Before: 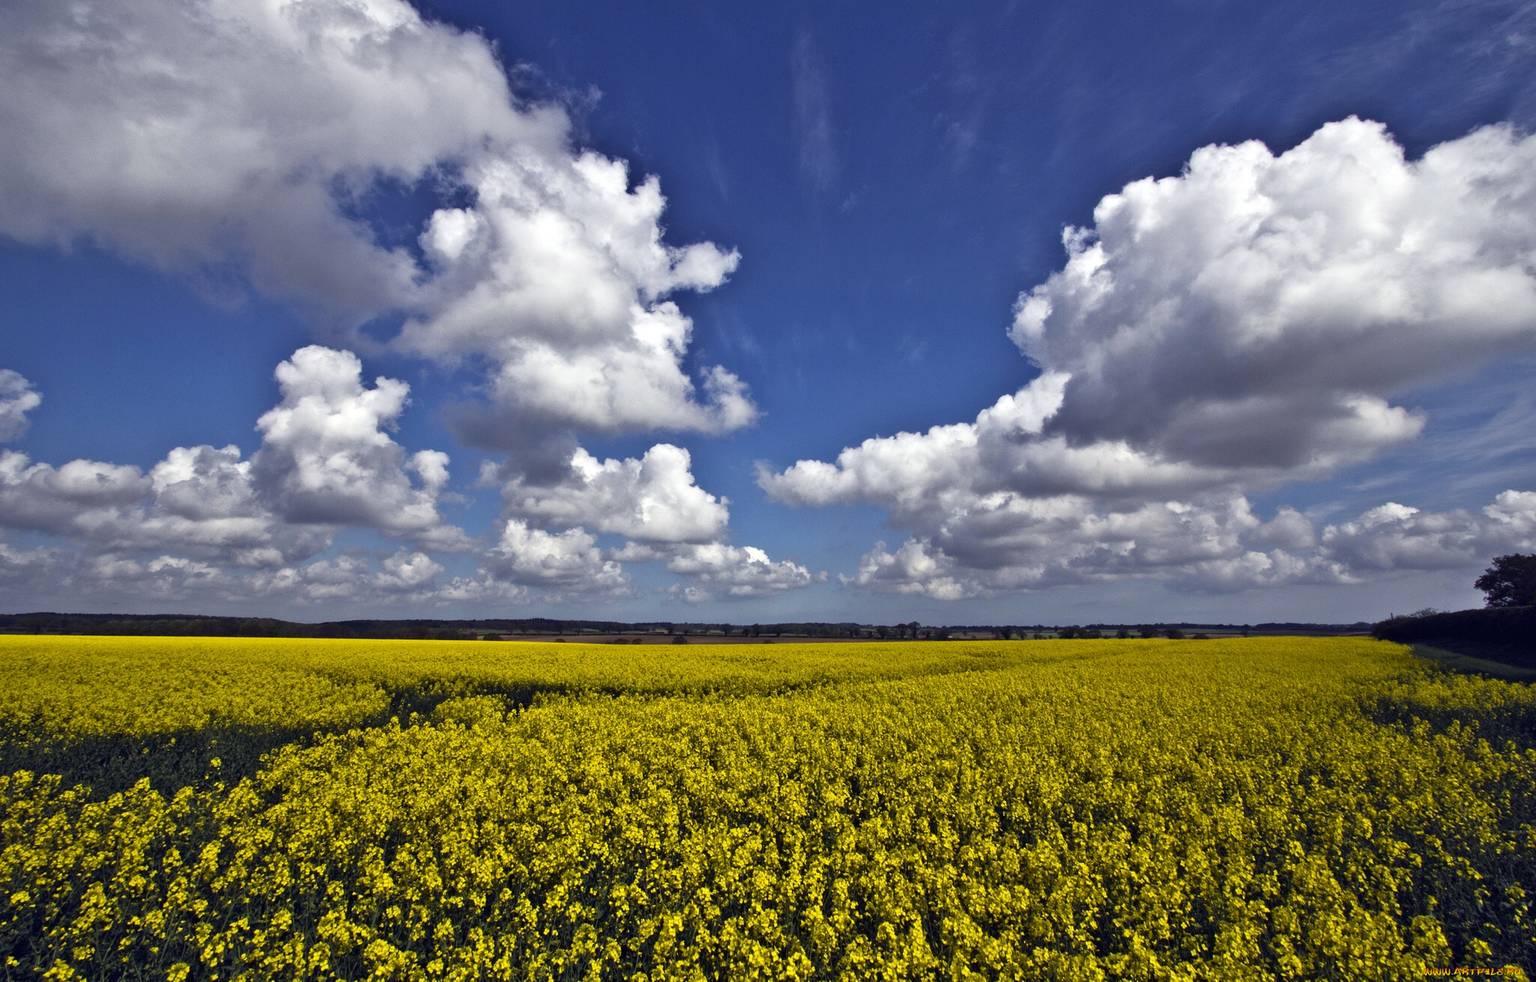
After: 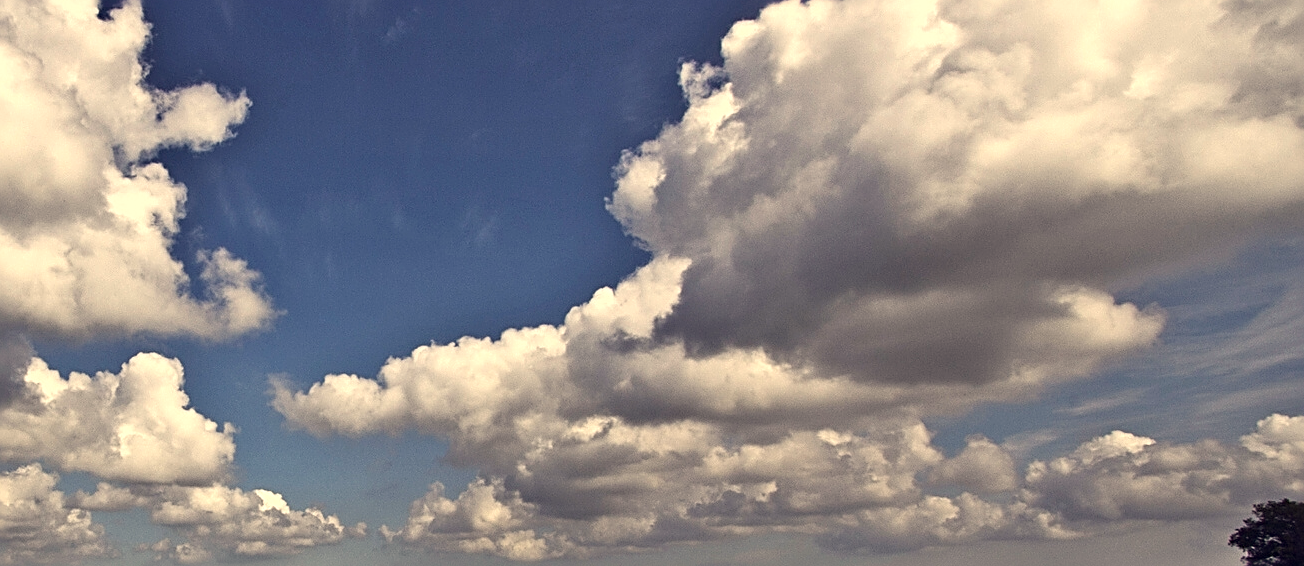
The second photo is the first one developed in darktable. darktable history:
white balance: red 1.123, blue 0.83
sharpen: radius 2.676, amount 0.669
crop: left 36.005%, top 18.293%, right 0.31%, bottom 38.444%
